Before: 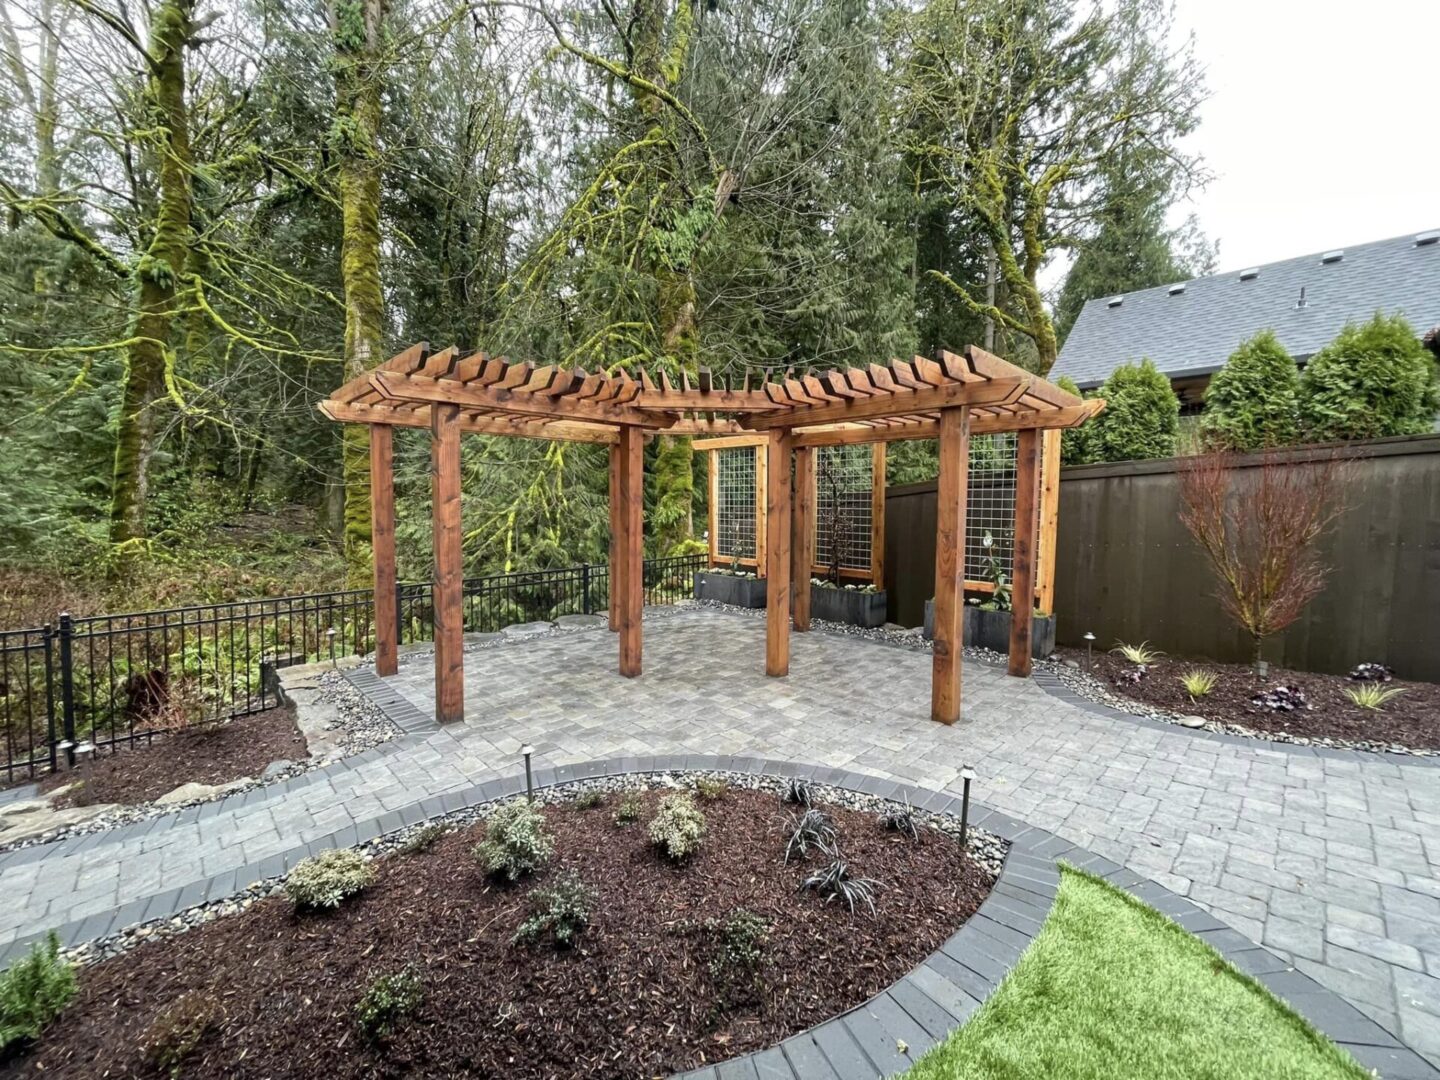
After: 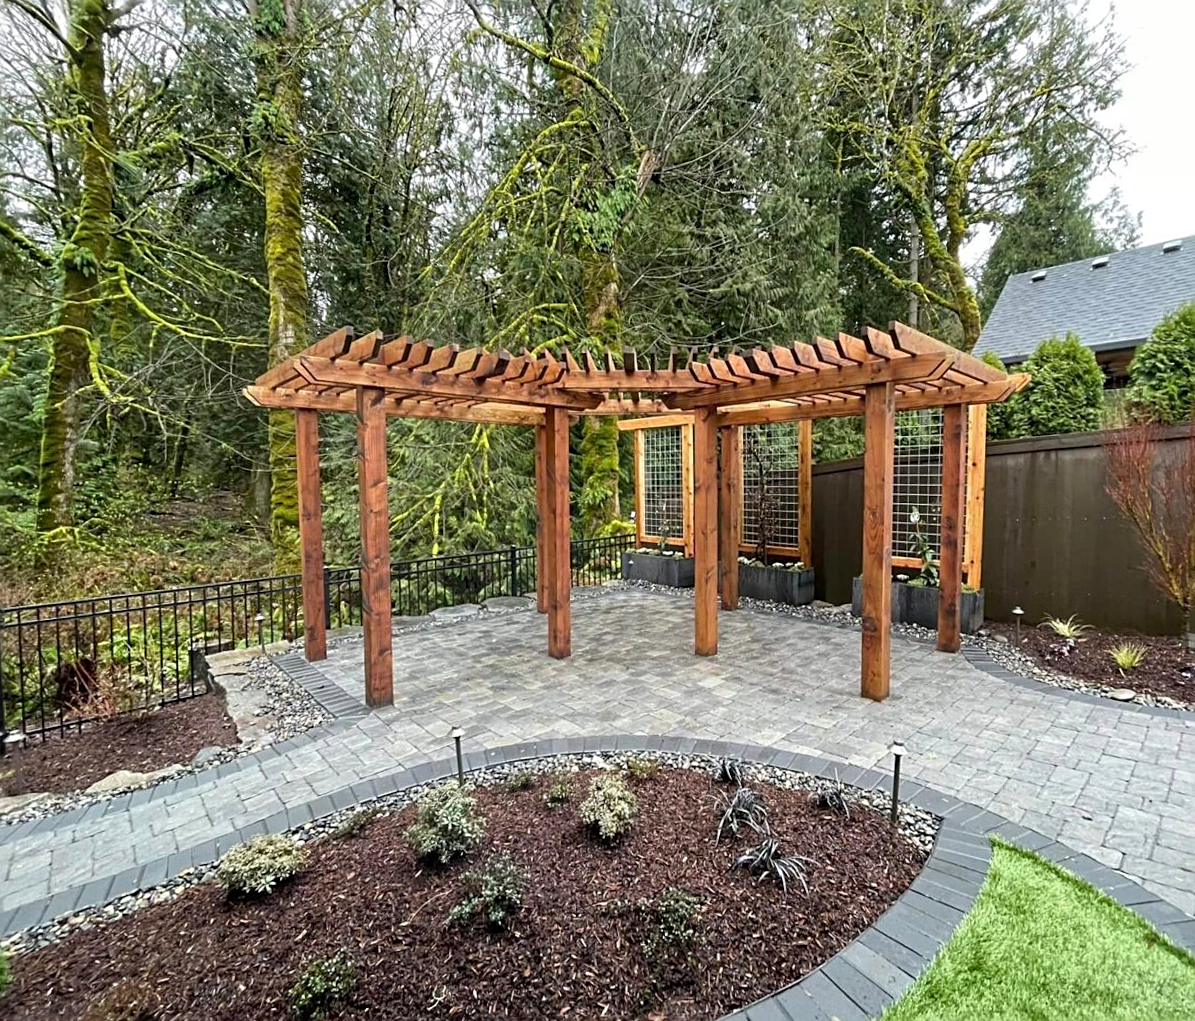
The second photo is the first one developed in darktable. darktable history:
crop and rotate: angle 0.847°, left 4.238%, top 0.984%, right 11.14%, bottom 2.547%
sharpen: on, module defaults
